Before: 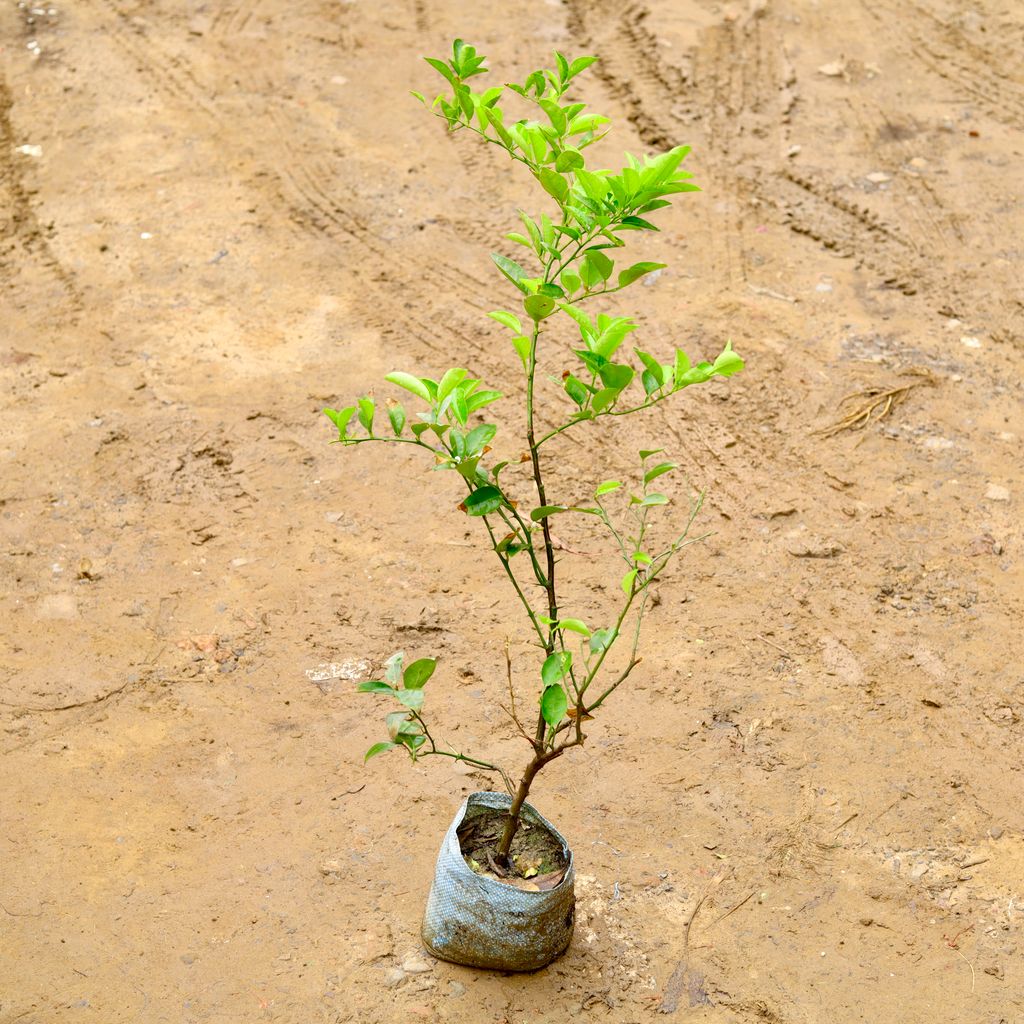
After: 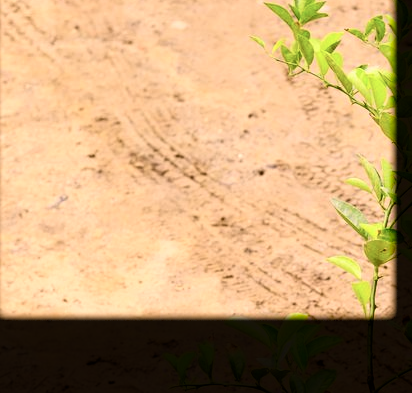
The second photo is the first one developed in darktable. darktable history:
color correction: highlights a* 10.25, highlights b* 9.69, shadows a* 8.19, shadows b* 7.95, saturation 0.807
contrast brightness saturation: contrast 0.224
vignetting: fall-off start 92.97%, fall-off radius 5.31%, brightness -0.993, saturation 0.494, center (-0.053, -0.352), automatic ratio true, width/height ratio 1.33, shape 0.042, dithering 8-bit output, unbound false
crop: left 15.689%, top 5.448%, right 44.013%, bottom 56.127%
